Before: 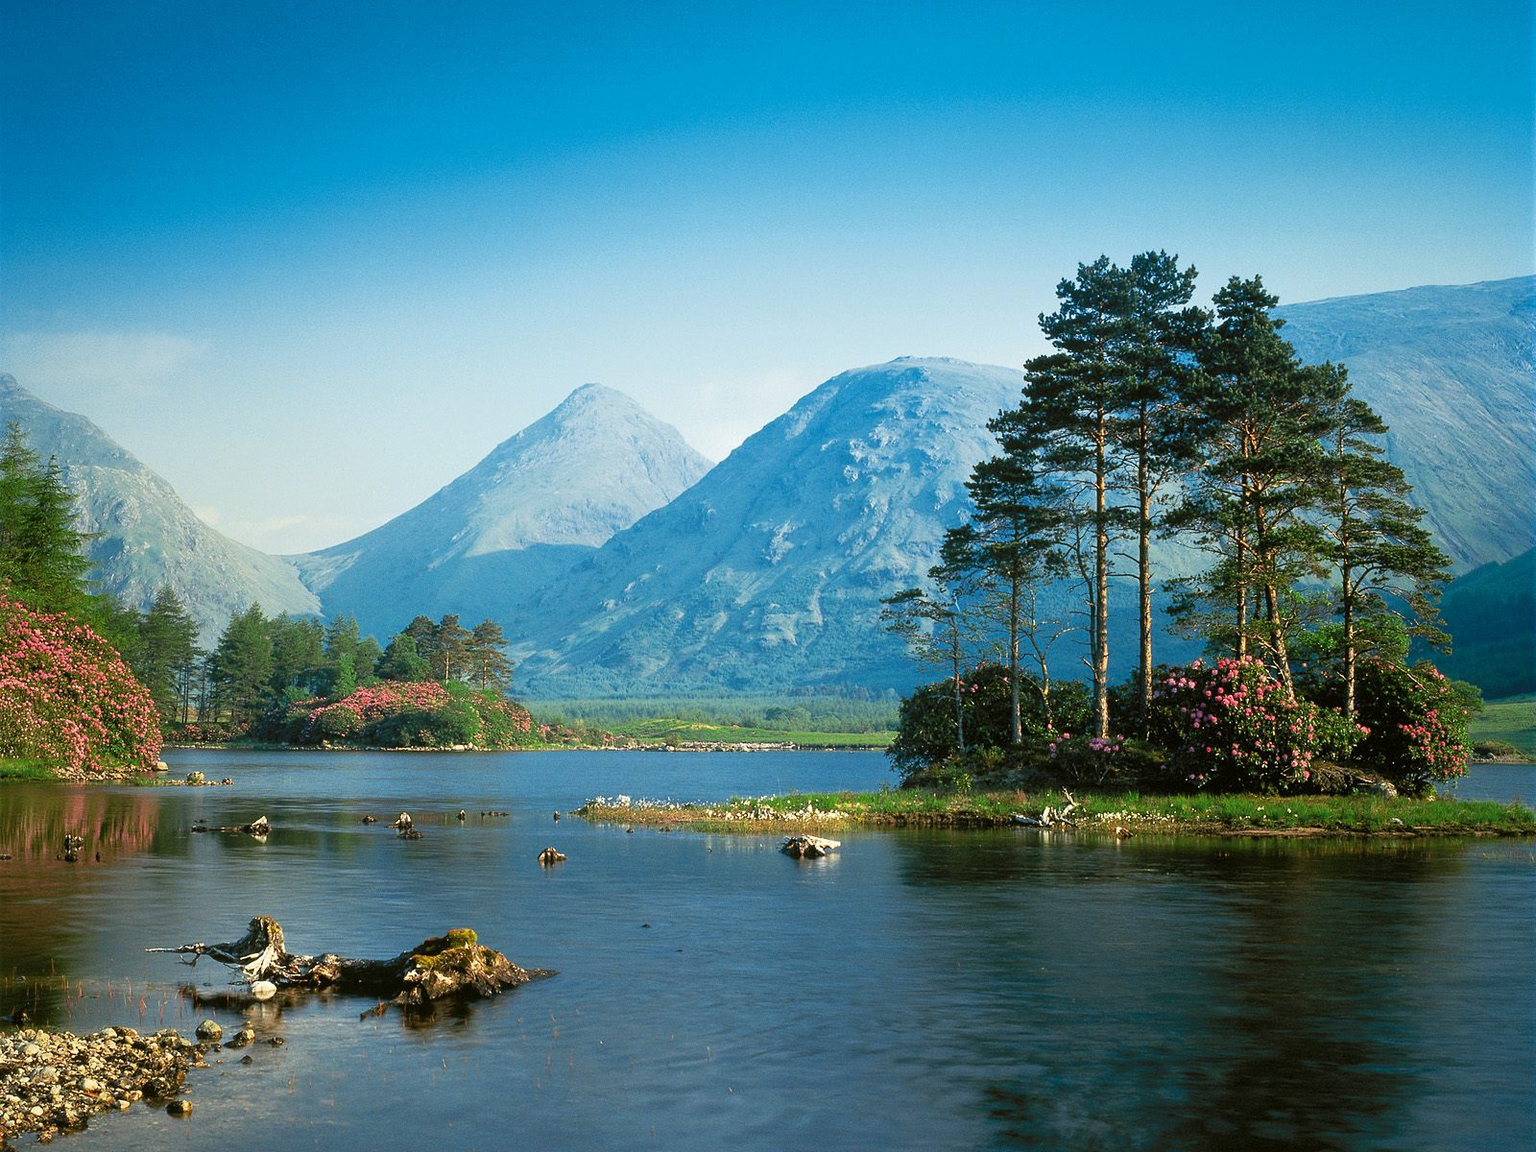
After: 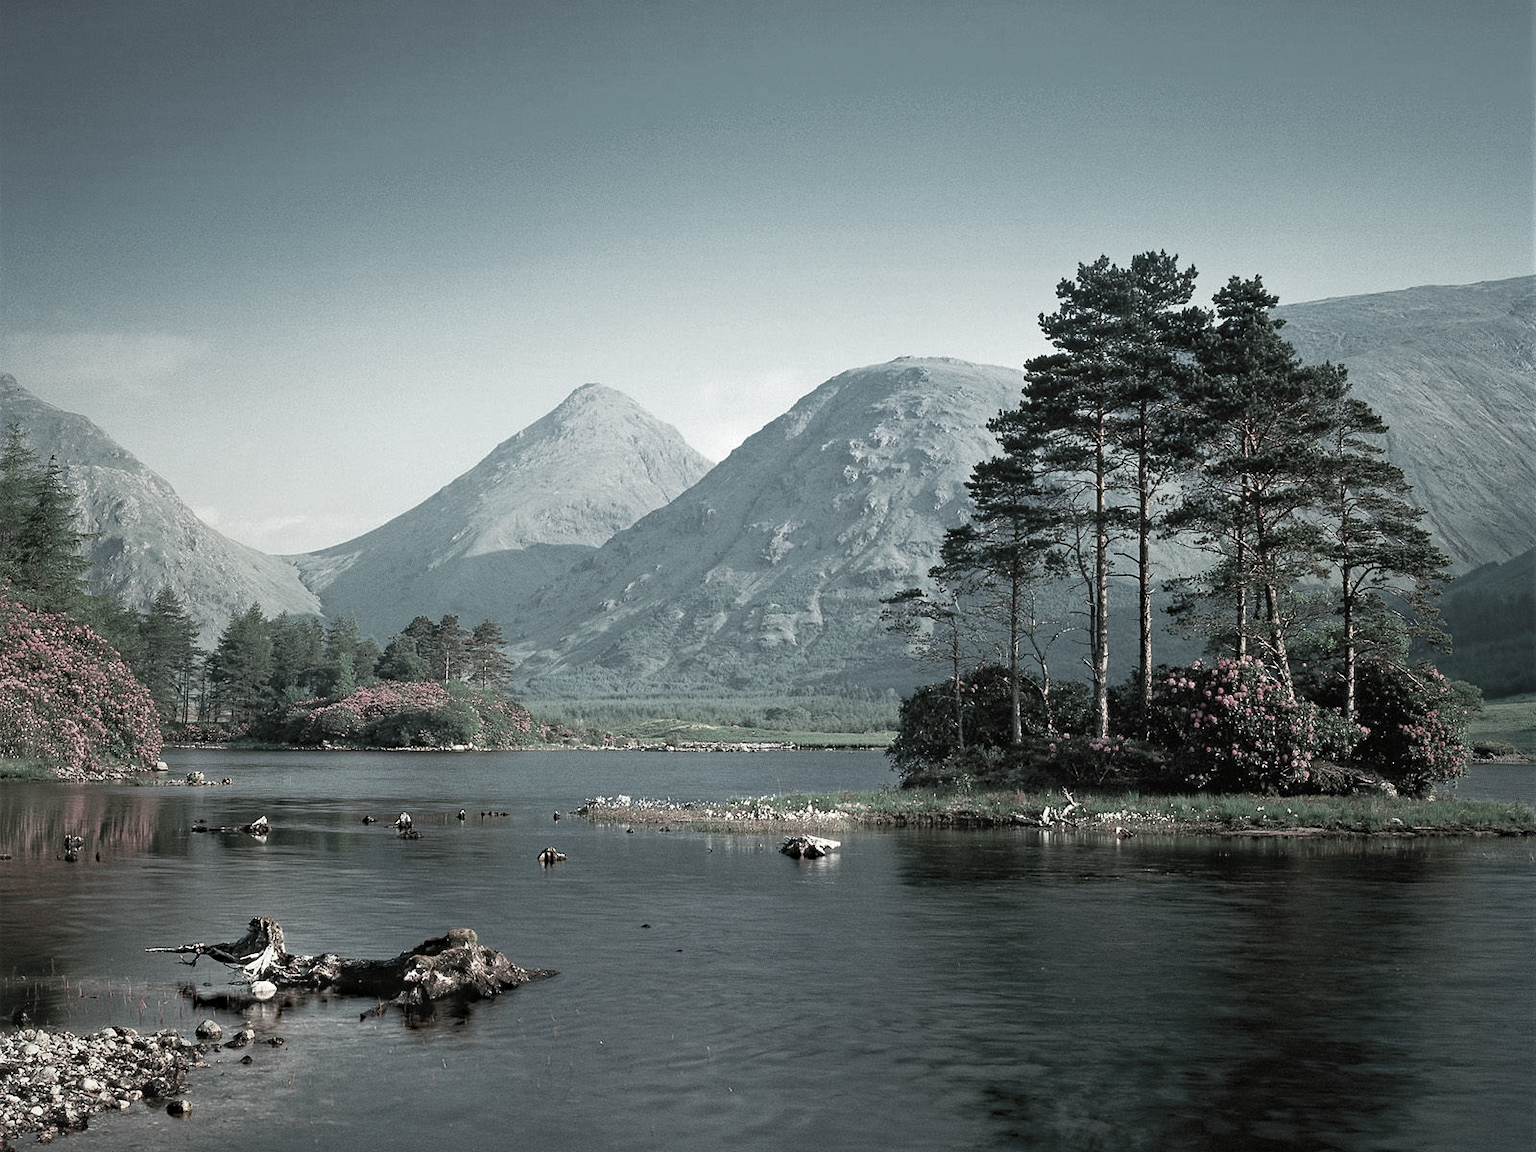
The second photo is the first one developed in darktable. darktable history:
haze removal: strength 0.4, distance 0.22, compatibility mode true, adaptive false
color contrast: green-magenta contrast 0.3, blue-yellow contrast 0.15
